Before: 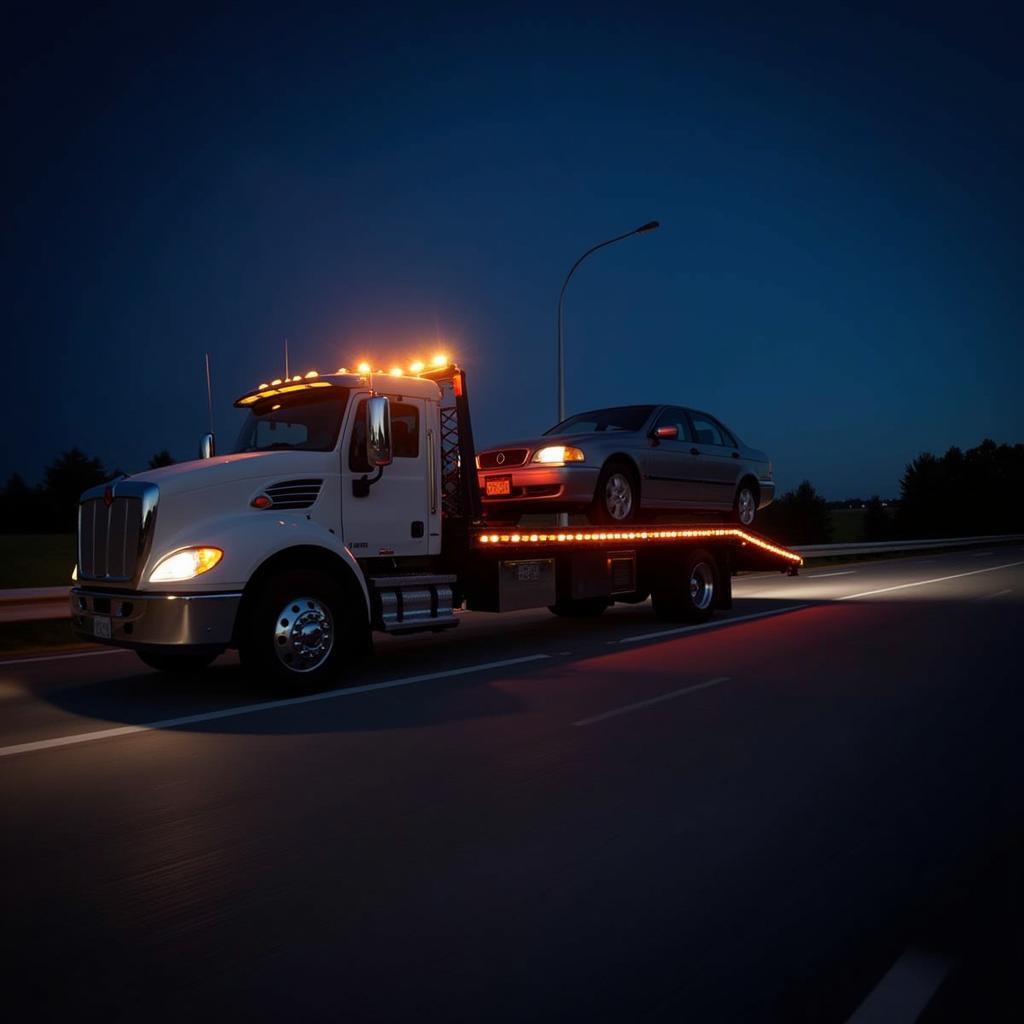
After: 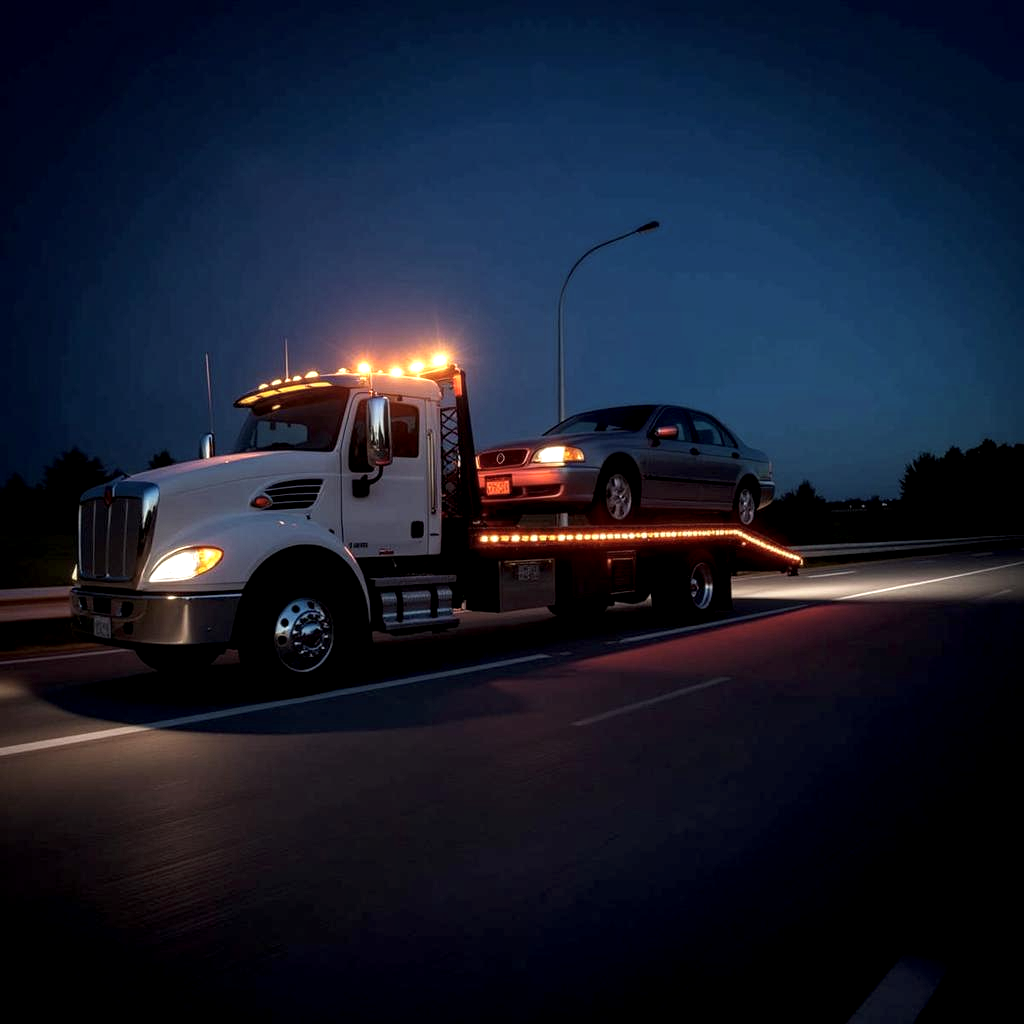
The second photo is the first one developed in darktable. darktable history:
local contrast: highlights 22%, shadows 71%, detail 170%
